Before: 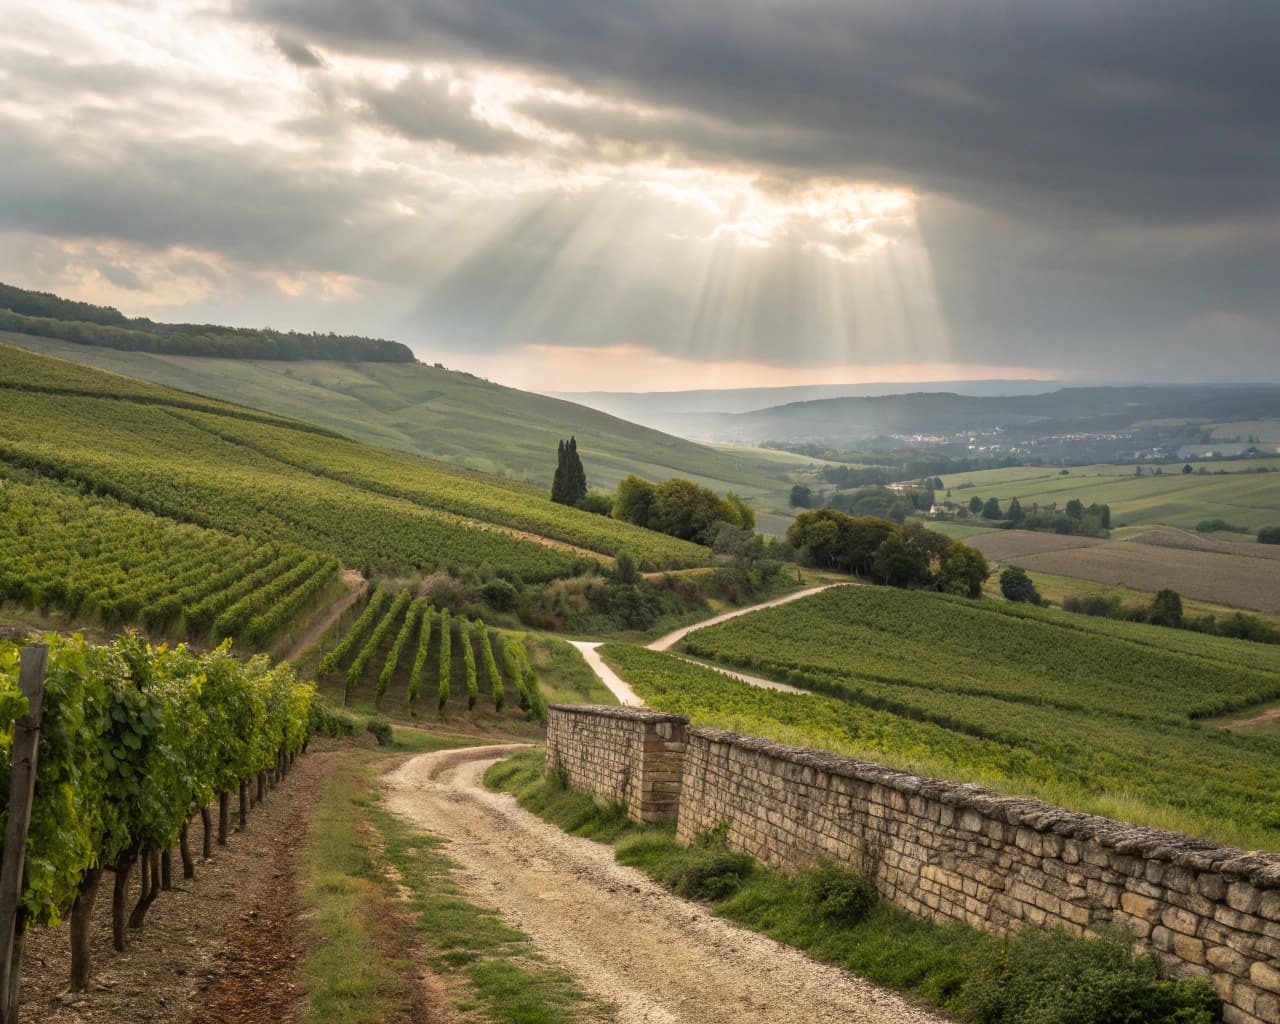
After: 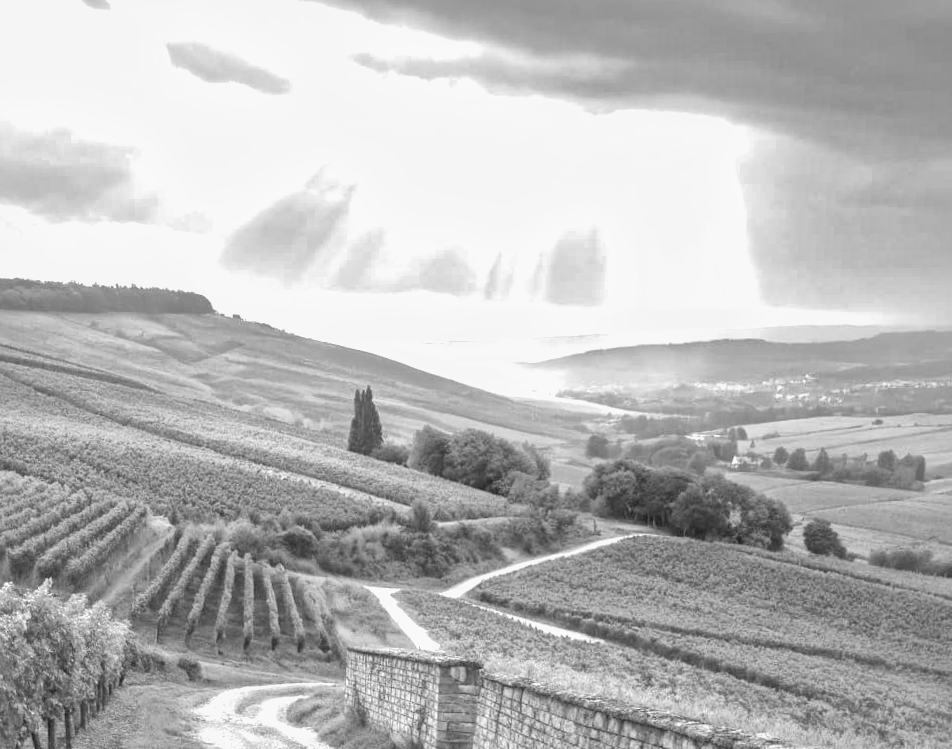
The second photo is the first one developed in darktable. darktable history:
shadows and highlights: on, module defaults
rotate and perspective: rotation 0.062°, lens shift (vertical) 0.115, lens shift (horizontal) -0.133, crop left 0.047, crop right 0.94, crop top 0.061, crop bottom 0.94
global tonemap: drago (1, 100), detail 1
velvia: on, module defaults
levels: levels [0, 0.492, 0.984]
monochrome: a -35.87, b 49.73, size 1.7
crop and rotate: left 10.77%, top 5.1%, right 10.41%, bottom 16.76%
exposure: black level correction 0, exposure 1.1 EV, compensate exposure bias true, compensate highlight preservation false
